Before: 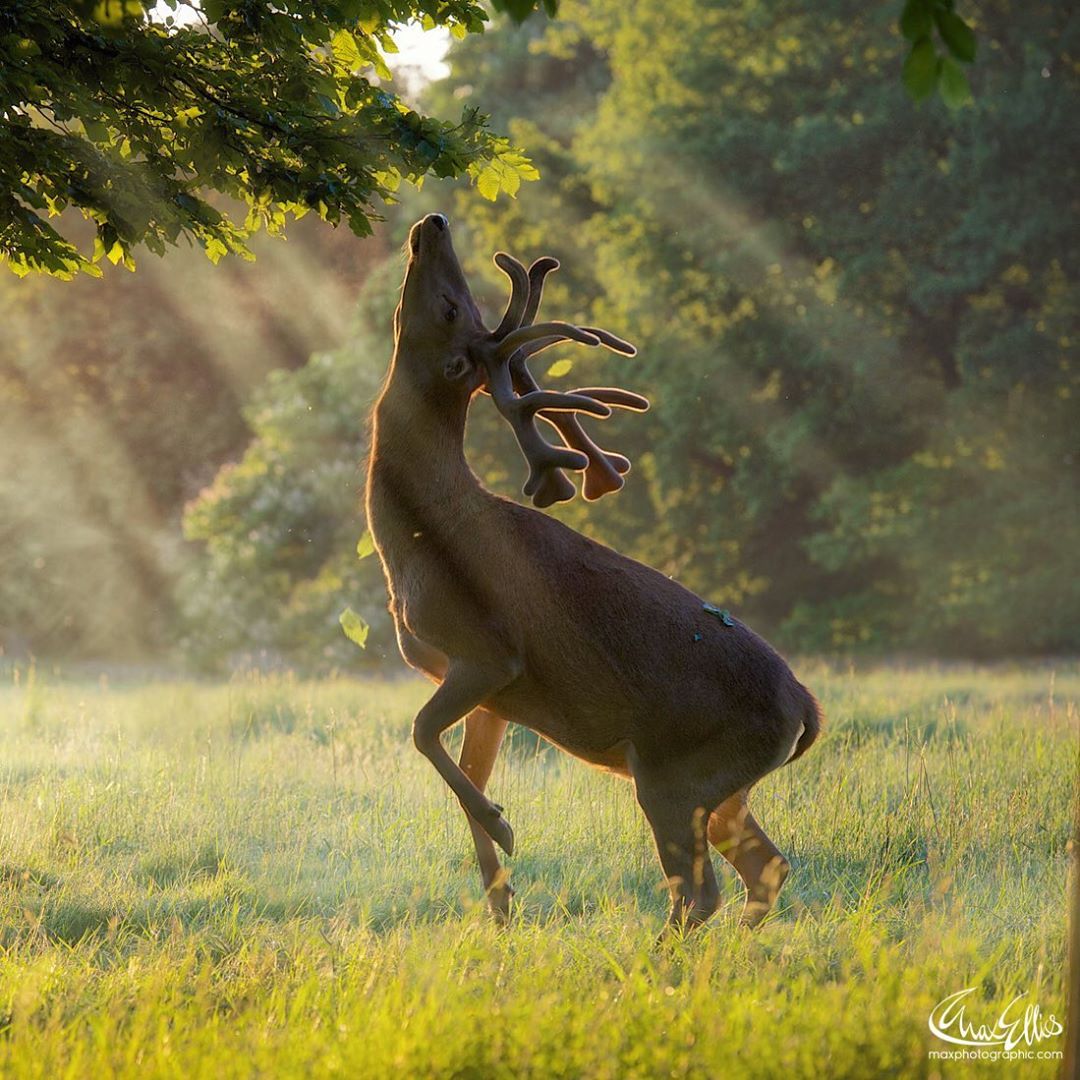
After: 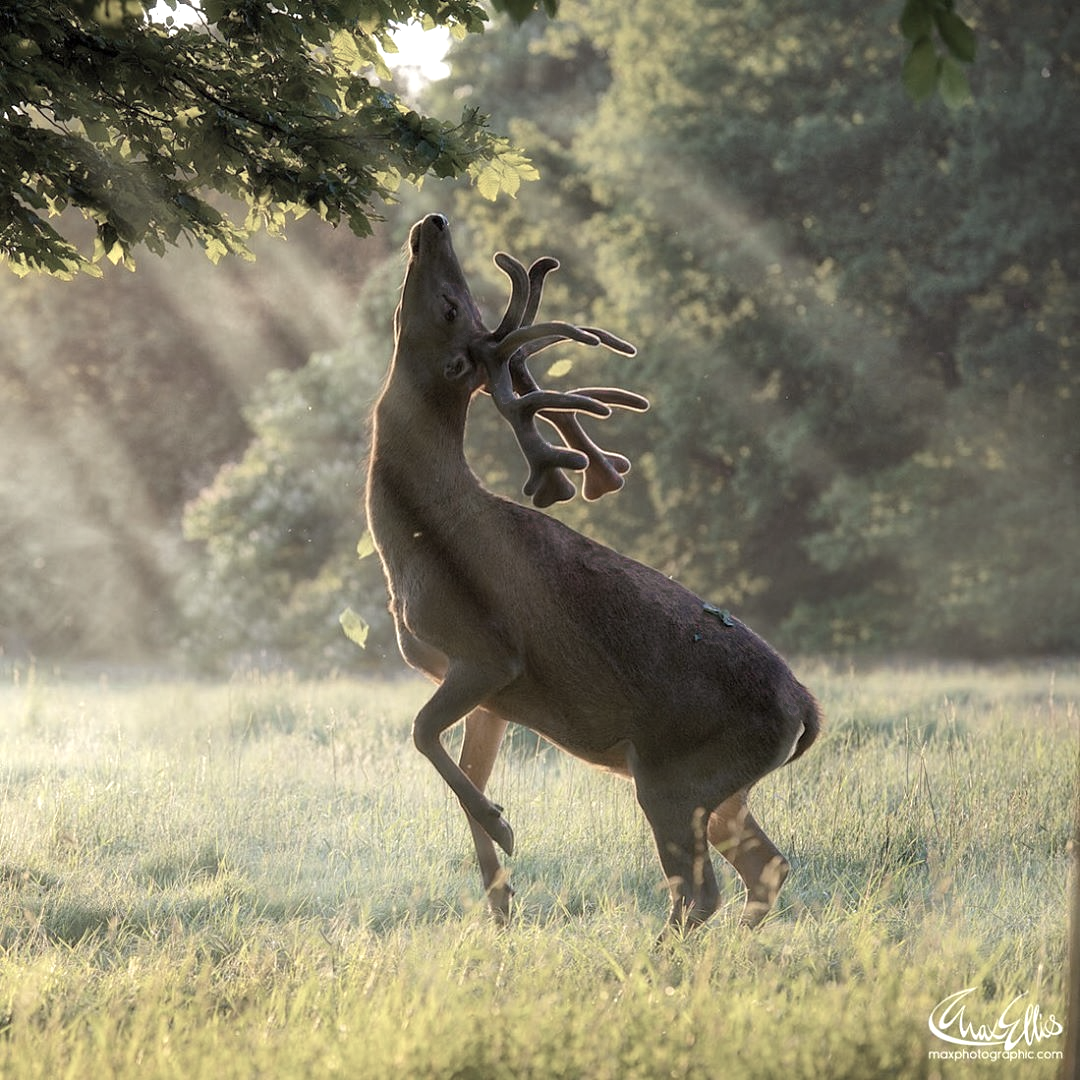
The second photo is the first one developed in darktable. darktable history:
exposure: black level correction 0.001, exposure 0.499 EV, compensate exposure bias true, compensate highlight preservation false
color zones: curves: ch0 [(0, 0.6) (0.129, 0.508) (0.193, 0.483) (0.429, 0.5) (0.571, 0.5) (0.714, 0.5) (0.857, 0.5) (1, 0.6)]; ch1 [(0, 0.481) (0.112, 0.245) (0.213, 0.223) (0.429, 0.233) (0.571, 0.231) (0.683, 0.242) (0.857, 0.296) (1, 0.481)], process mode strong
